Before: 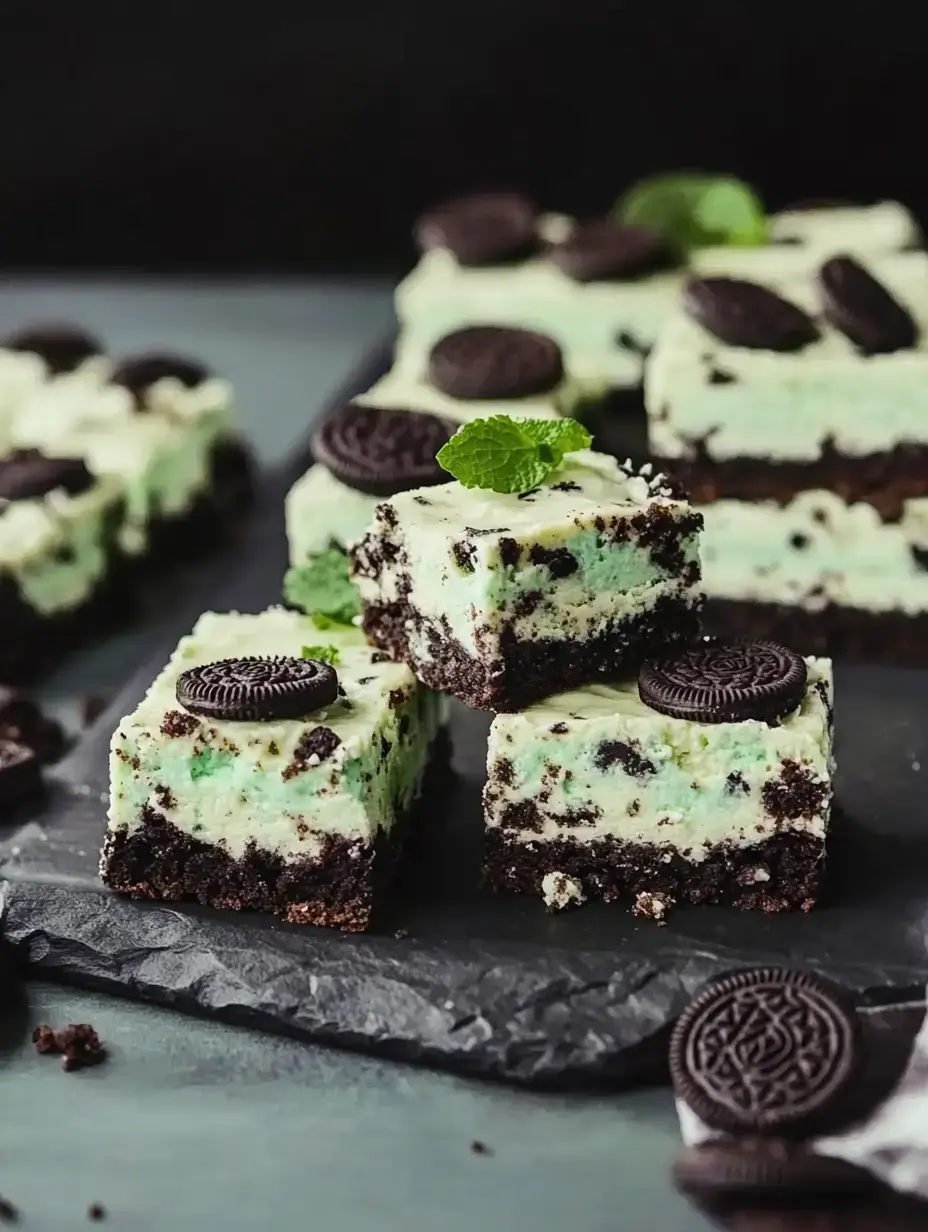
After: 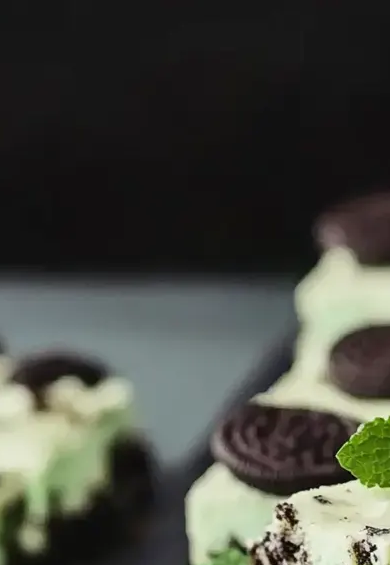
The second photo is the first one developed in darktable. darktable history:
crop and rotate: left 10.865%, top 0.088%, right 47.003%, bottom 54.049%
